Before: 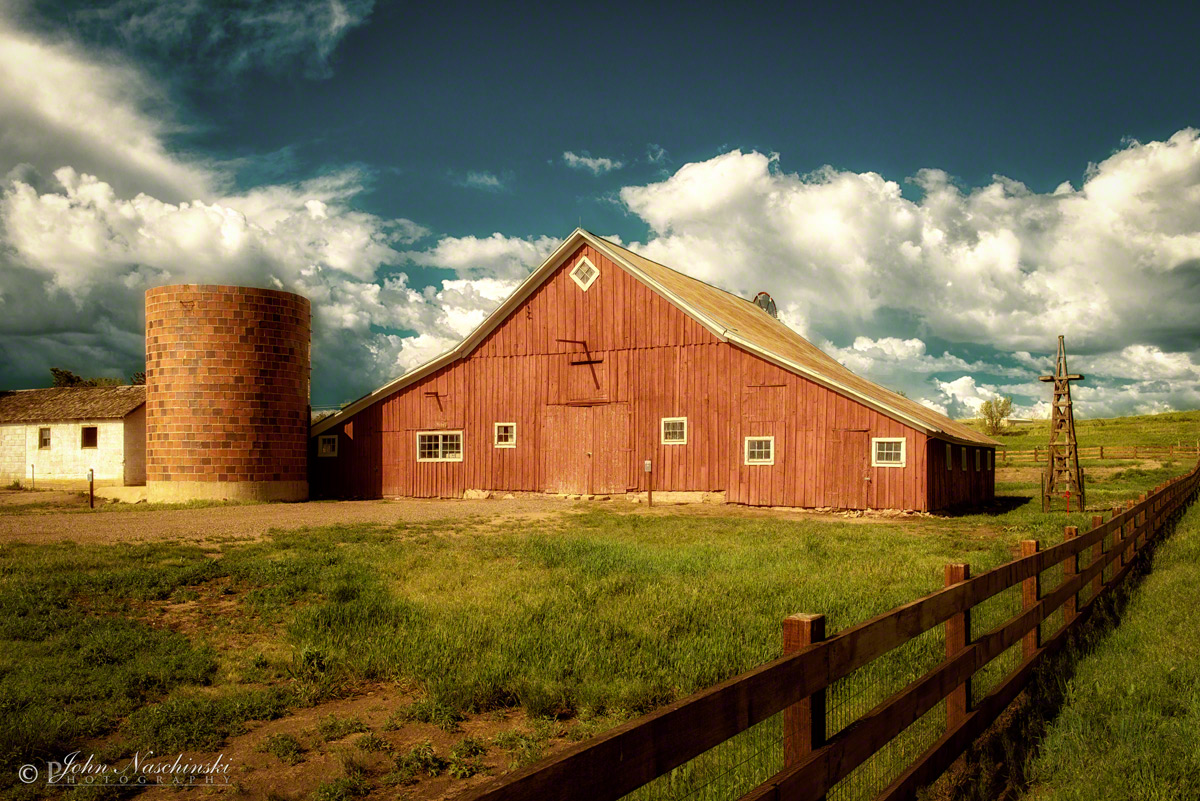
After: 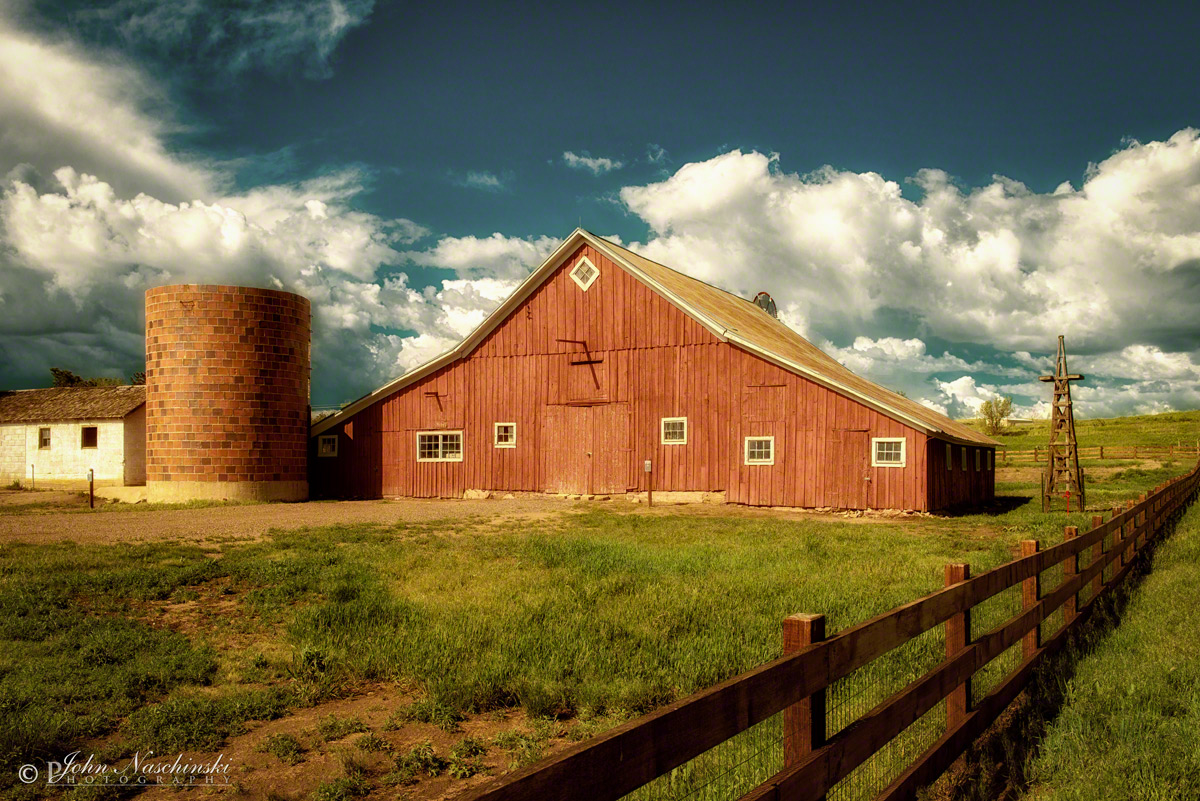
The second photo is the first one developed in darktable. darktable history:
shadows and highlights: shadows 43.53, white point adjustment -1.34, soften with gaussian
